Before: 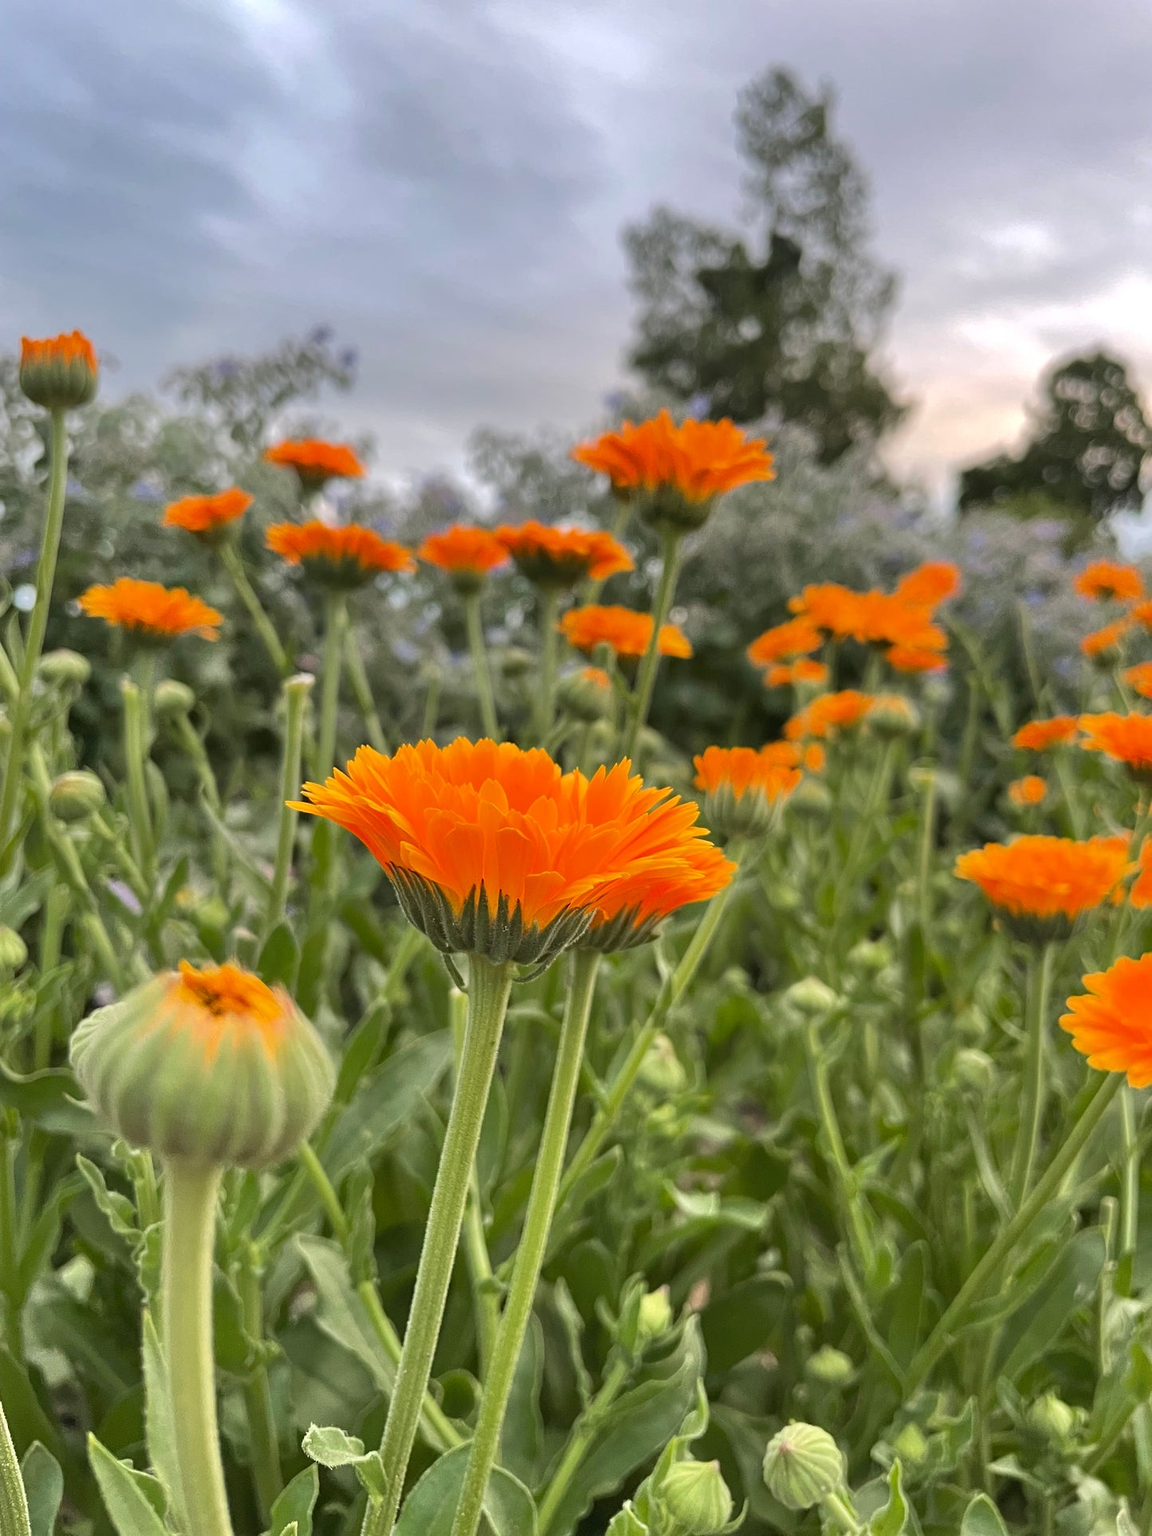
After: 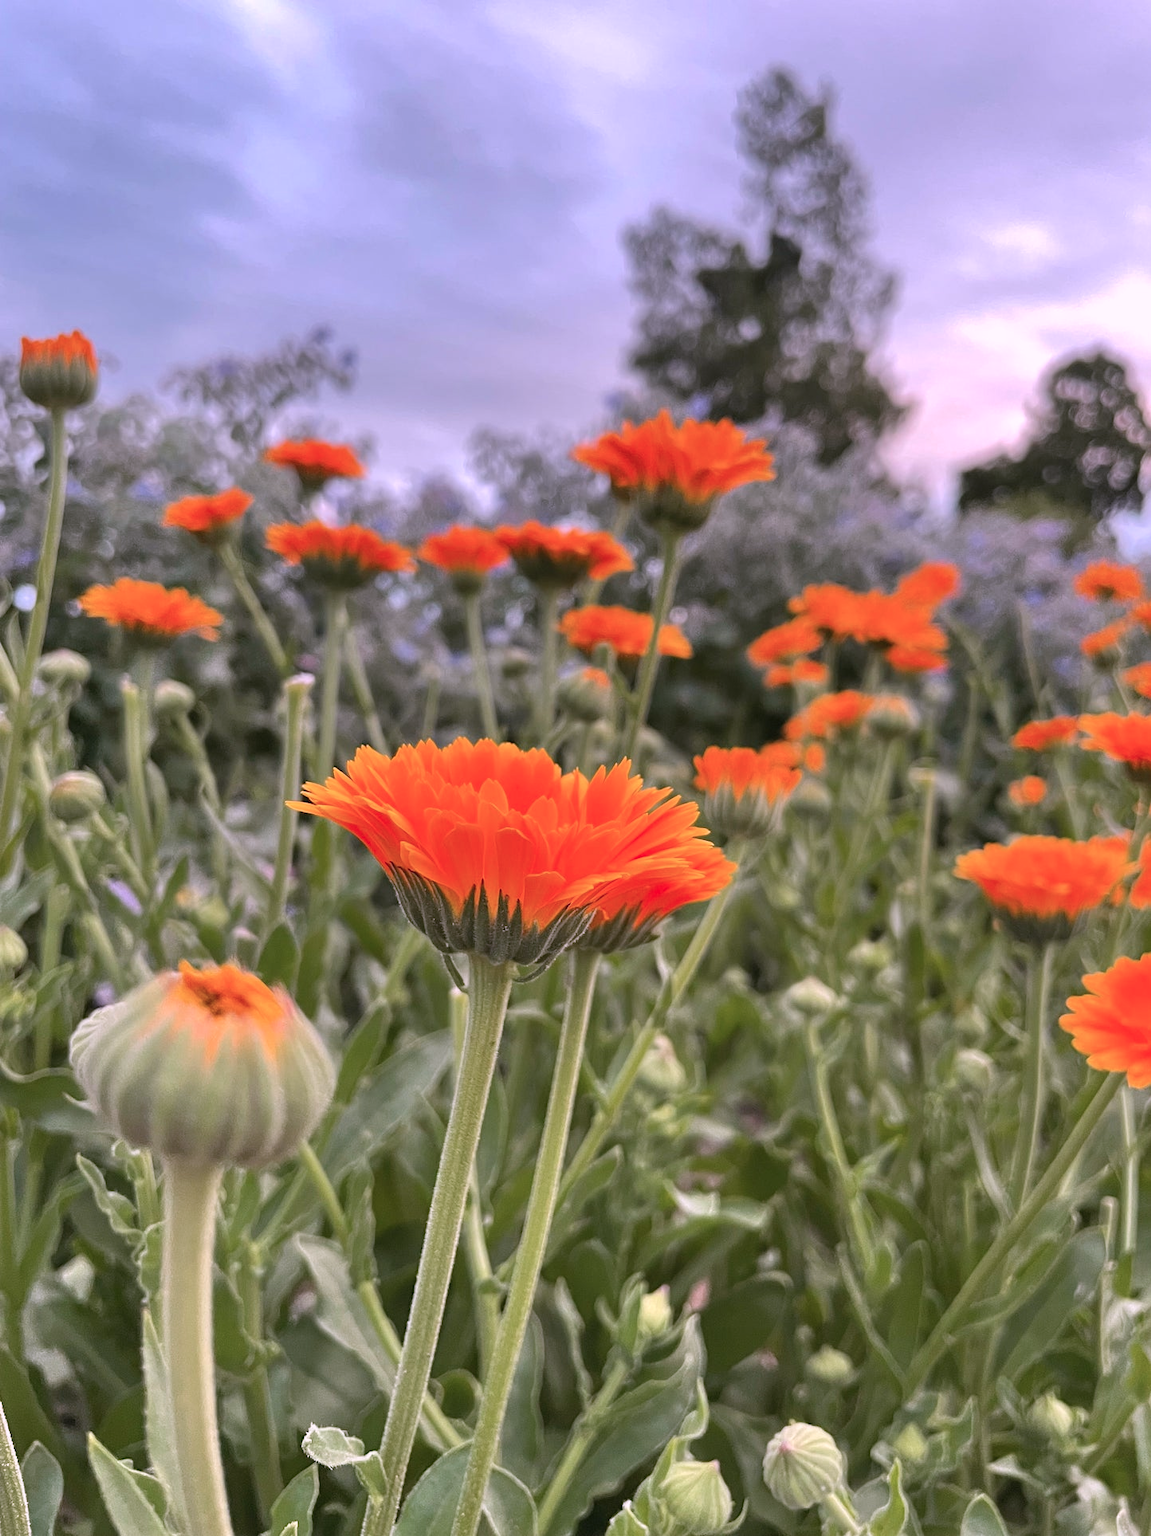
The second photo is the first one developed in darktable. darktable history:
color correction: highlights a* 15.03, highlights b* -25.07
rgb levels: preserve colors max RGB
